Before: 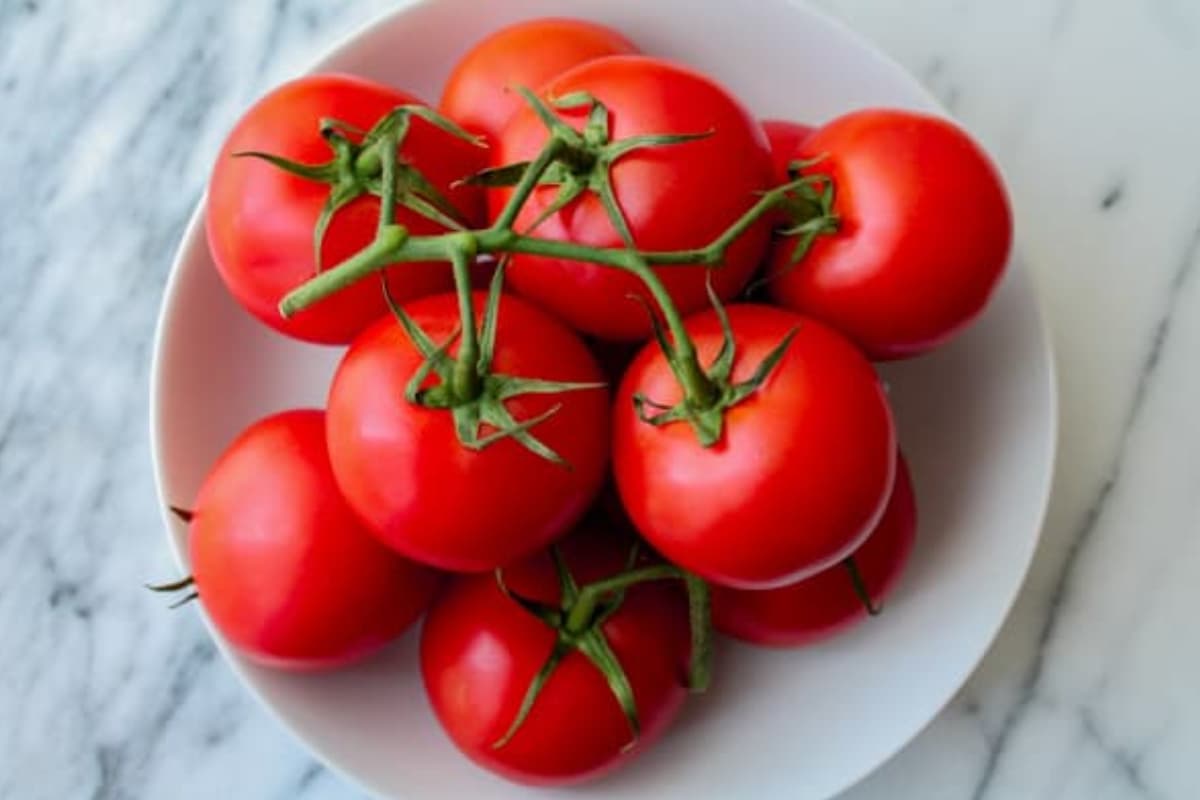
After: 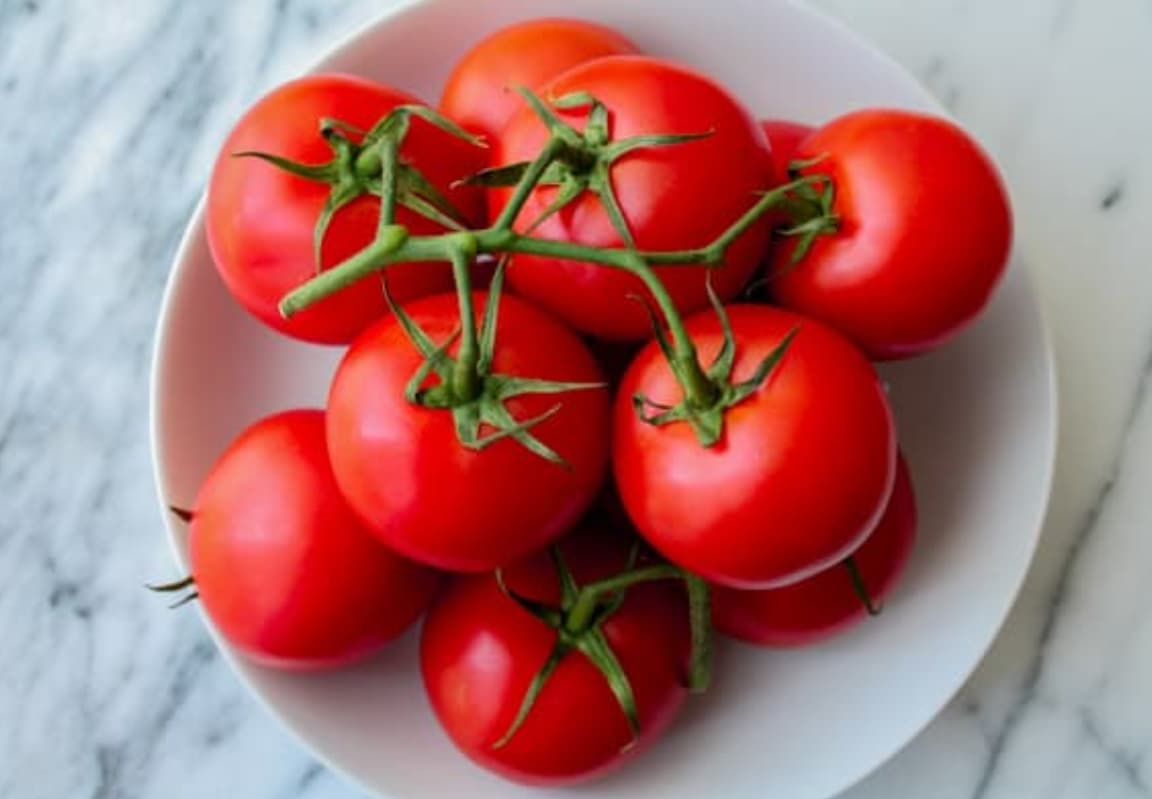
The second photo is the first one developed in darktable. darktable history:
crop: right 3.947%, bottom 0.036%
